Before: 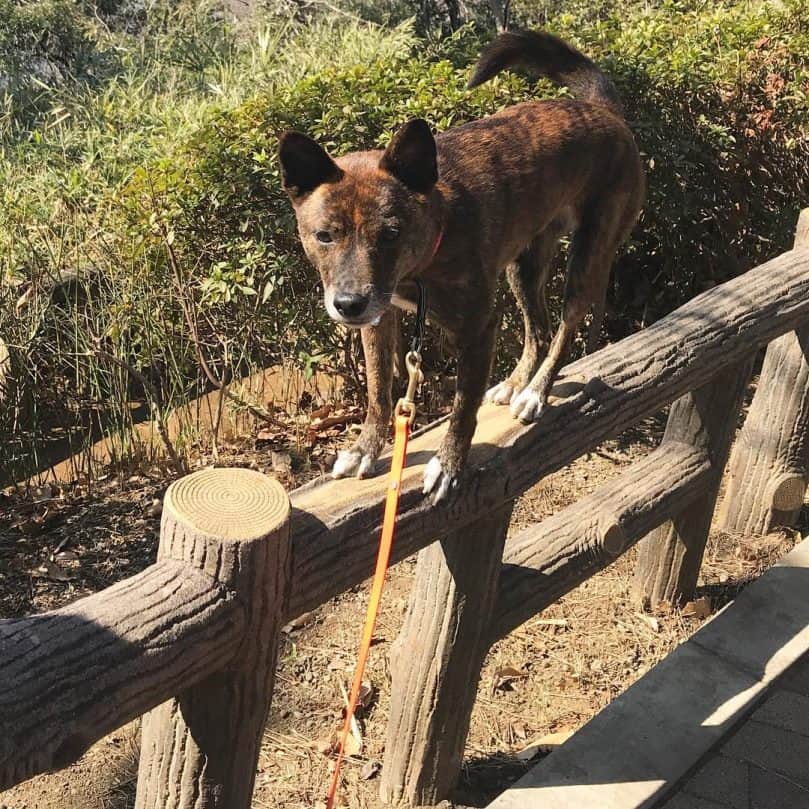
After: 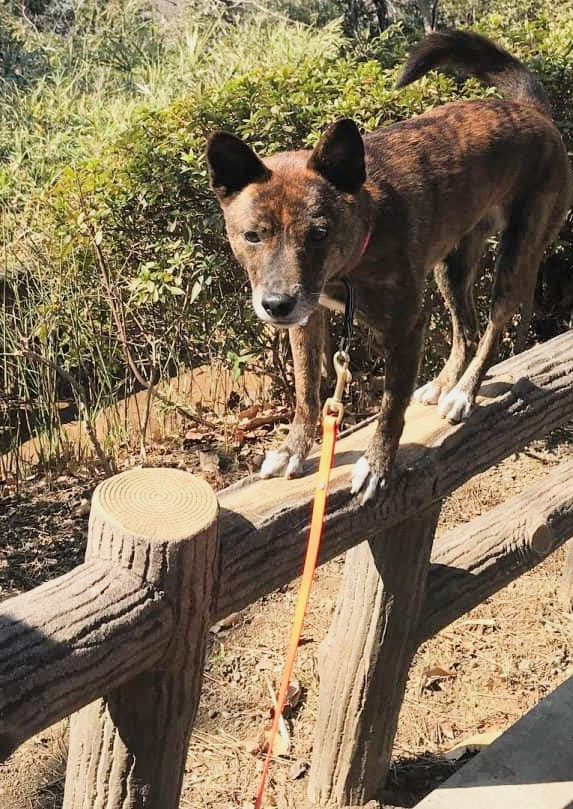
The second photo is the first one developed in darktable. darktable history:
exposure: exposure 0.52 EV, compensate exposure bias true, compensate highlight preservation false
filmic rgb: black relative exposure -7.97 EV, white relative exposure 3.79 EV, hardness 4.39, iterations of high-quality reconstruction 0
crop and rotate: left 8.965%, right 20.203%
